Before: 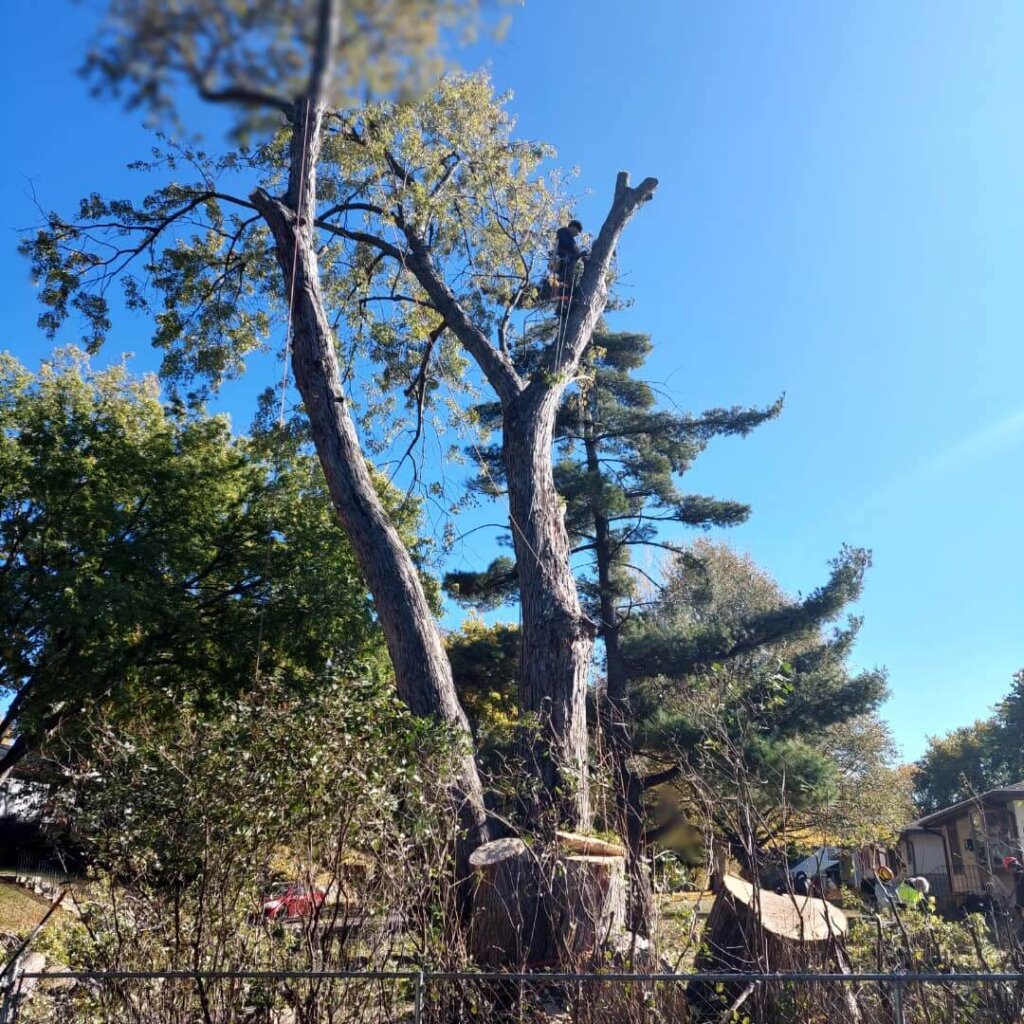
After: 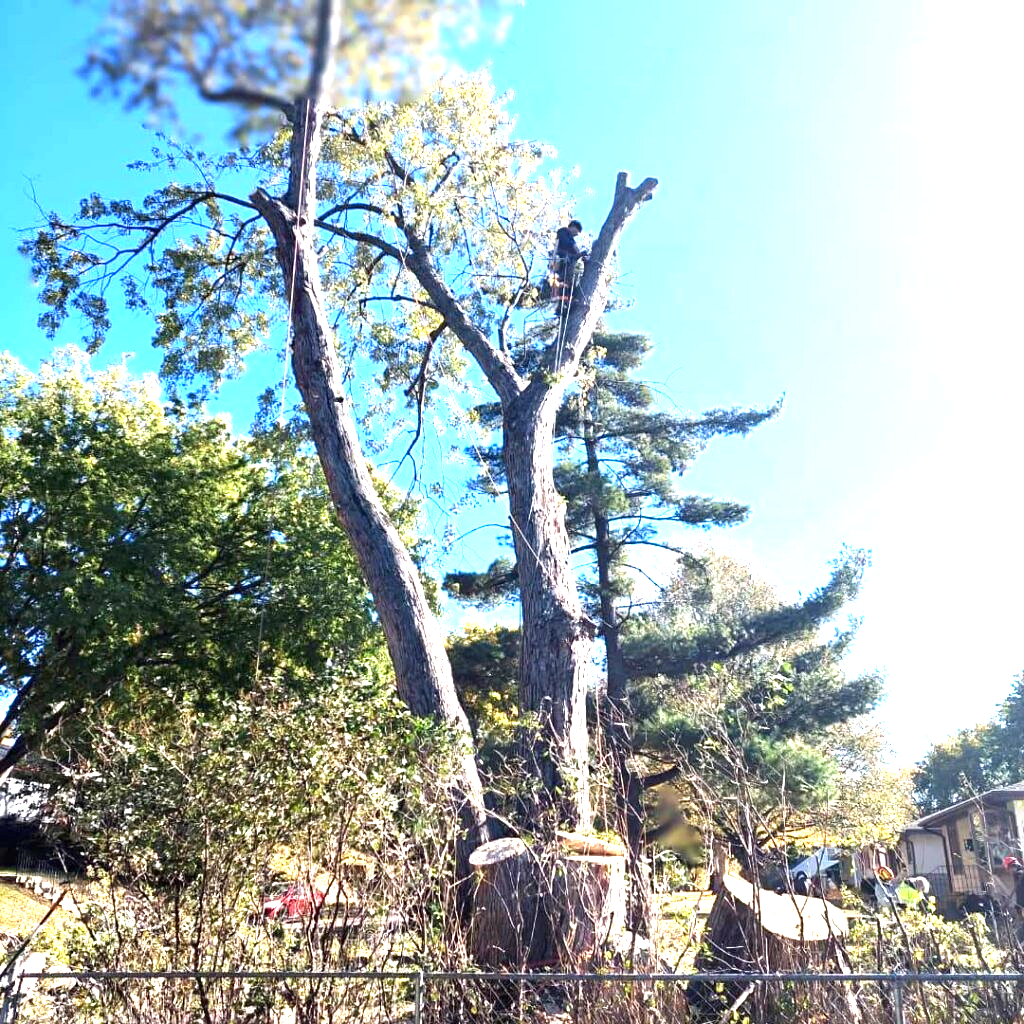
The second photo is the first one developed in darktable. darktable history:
sharpen: amount 0.2
exposure: black level correction 0, exposure 1.675 EV, compensate exposure bias true, compensate highlight preservation false
